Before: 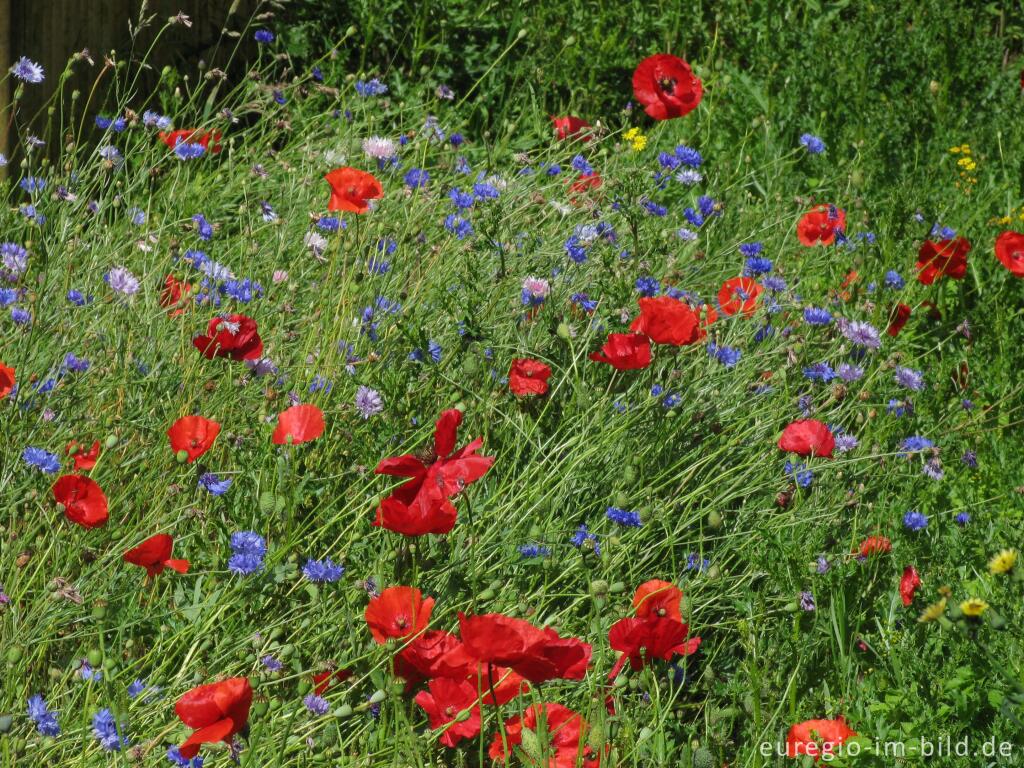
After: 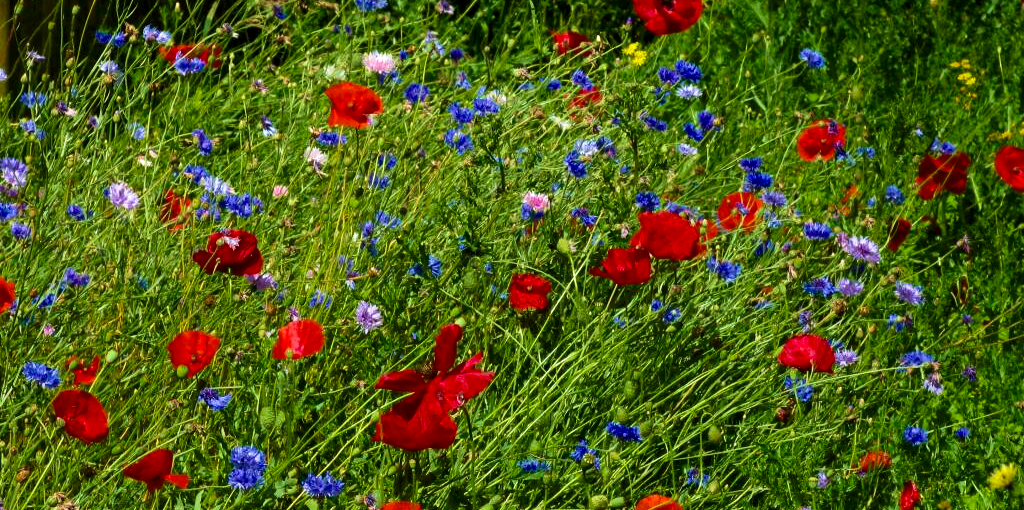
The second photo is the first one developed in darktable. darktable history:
color balance rgb: global offset › luminance -0.507%, linear chroma grading › global chroma 14.966%, perceptual saturation grading › global saturation 10.459%, global vibrance 9.79%, contrast 15.4%, saturation formula JzAzBz (2021)
velvia: strength 67.64%, mid-tones bias 0.965
contrast brightness saturation: contrast 0.143
crop: top 11.175%, bottom 22.314%
